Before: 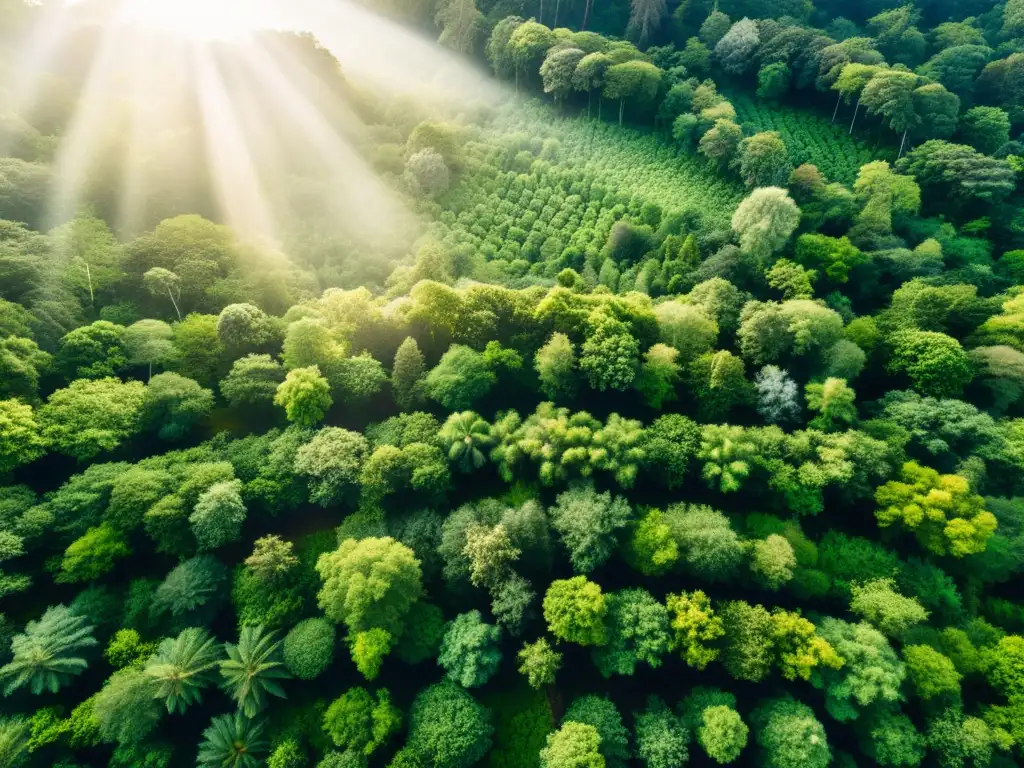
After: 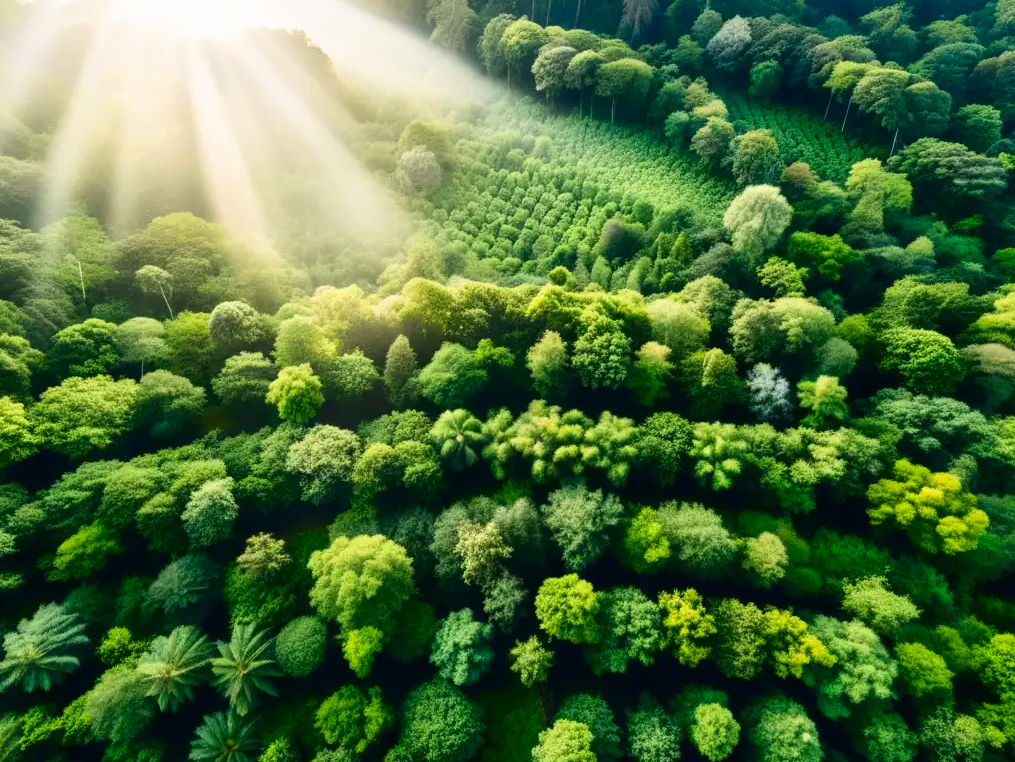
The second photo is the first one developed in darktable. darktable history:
crop and rotate: left 0.816%, top 0.382%, bottom 0.37%
contrast brightness saturation: contrast 0.148, brightness -0.011, saturation 0.098
